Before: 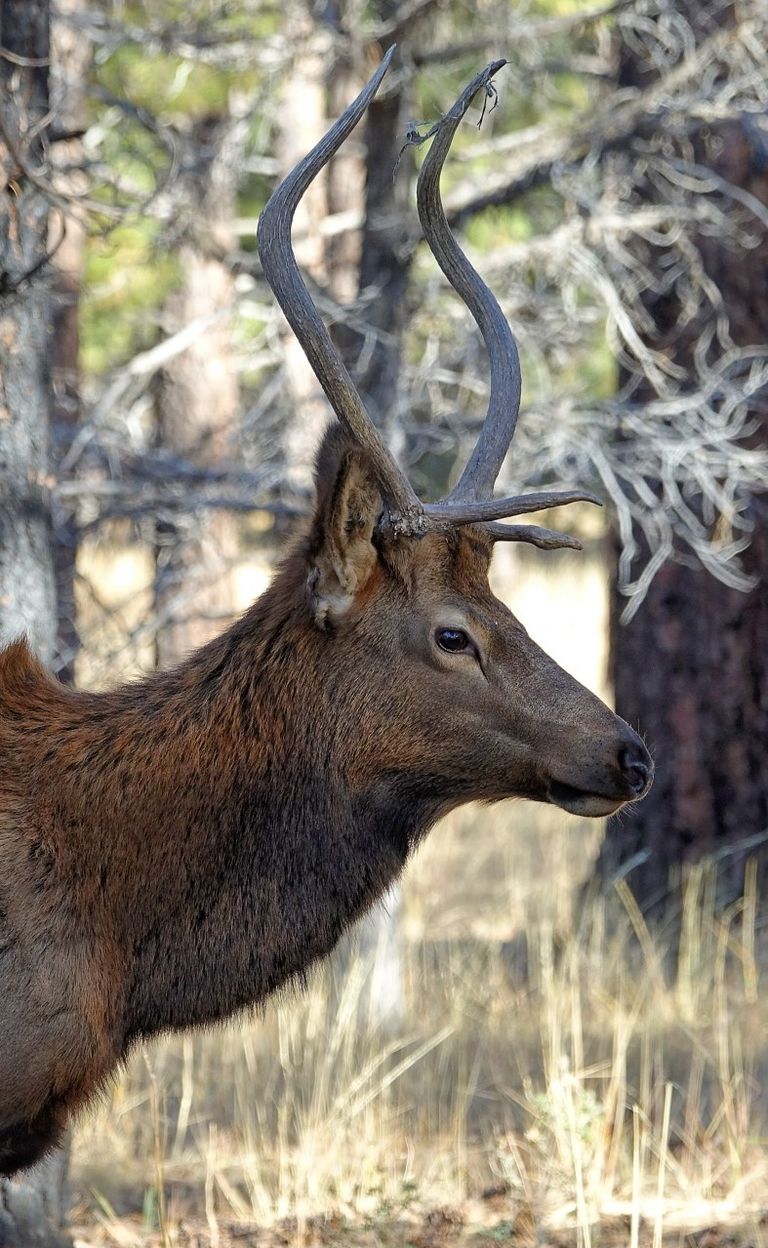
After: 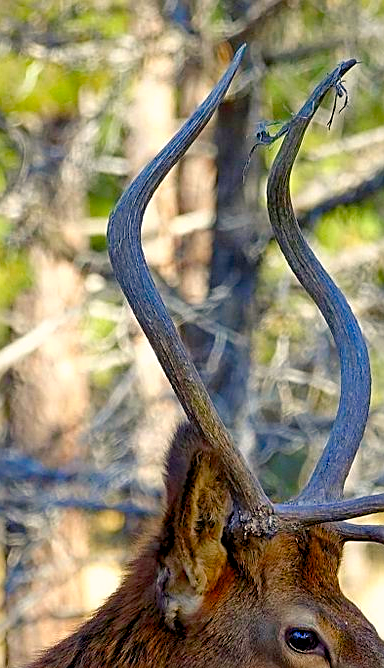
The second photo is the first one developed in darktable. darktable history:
crop: left 19.556%, right 30.401%, bottom 46.458%
color balance rgb: shadows lift › chroma 1%, shadows lift › hue 240.84°, highlights gain › chroma 2%, highlights gain › hue 73.2°, global offset › luminance -0.5%, perceptual saturation grading › global saturation 20%, perceptual saturation grading › highlights -25%, perceptual saturation grading › shadows 50%, global vibrance 25.26%
sharpen: on, module defaults
contrast brightness saturation: saturation 0.5
